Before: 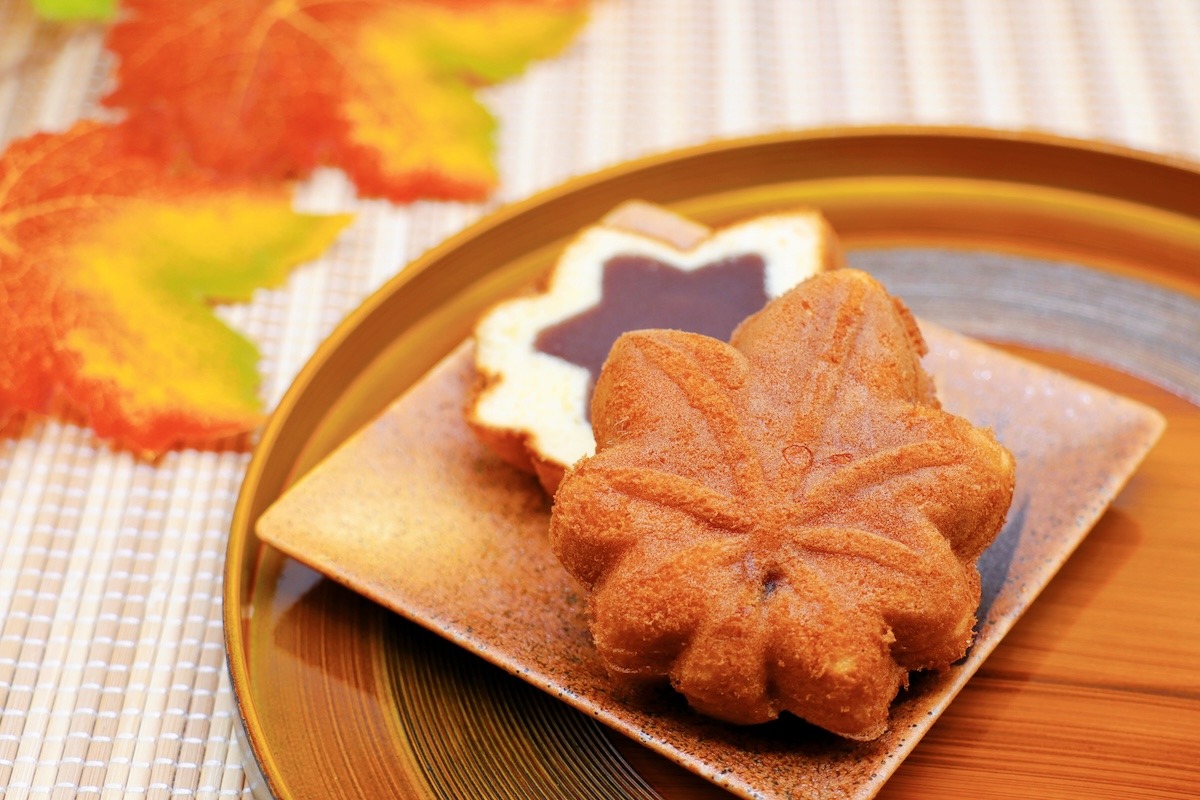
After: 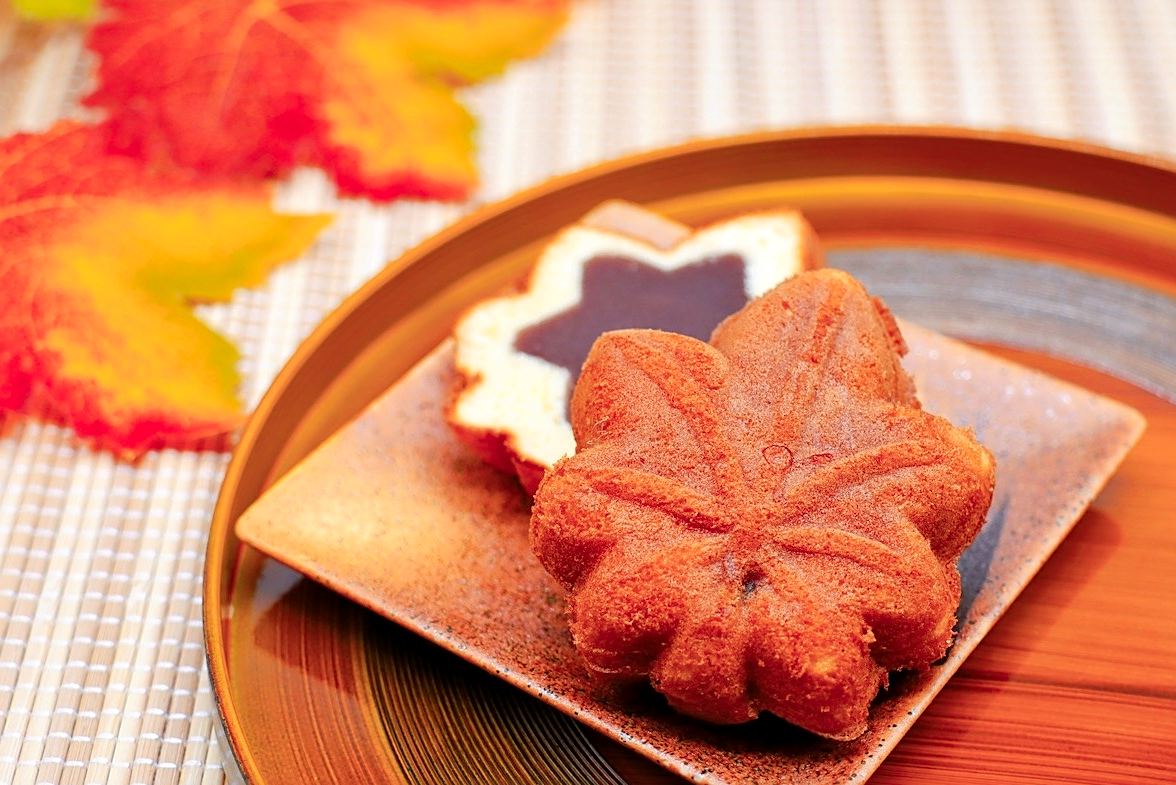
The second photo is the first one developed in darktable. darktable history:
color zones: curves: ch1 [(0.235, 0.558) (0.75, 0.5)]; ch2 [(0.25, 0.462) (0.749, 0.457)]
sharpen: on, module defaults
tone equalizer: edges refinement/feathering 500, mask exposure compensation -1.57 EV, preserve details no
local contrast: mode bilateral grid, contrast 20, coarseness 50, detail 119%, midtone range 0.2
crop: left 1.705%, right 0.269%, bottom 1.771%
